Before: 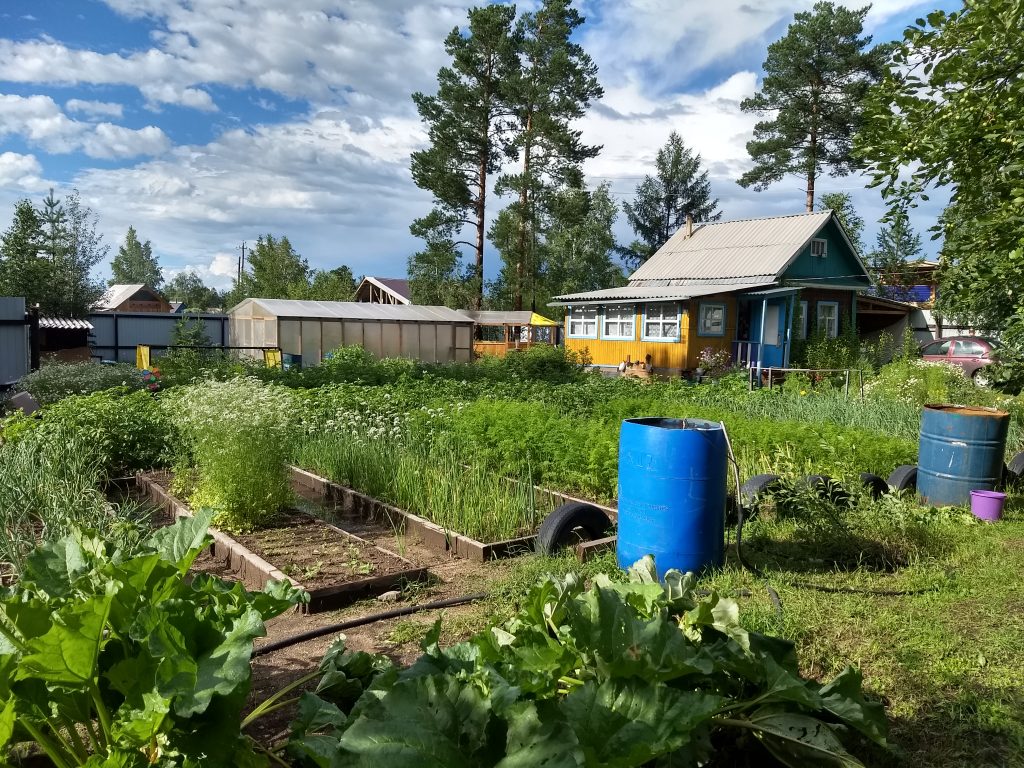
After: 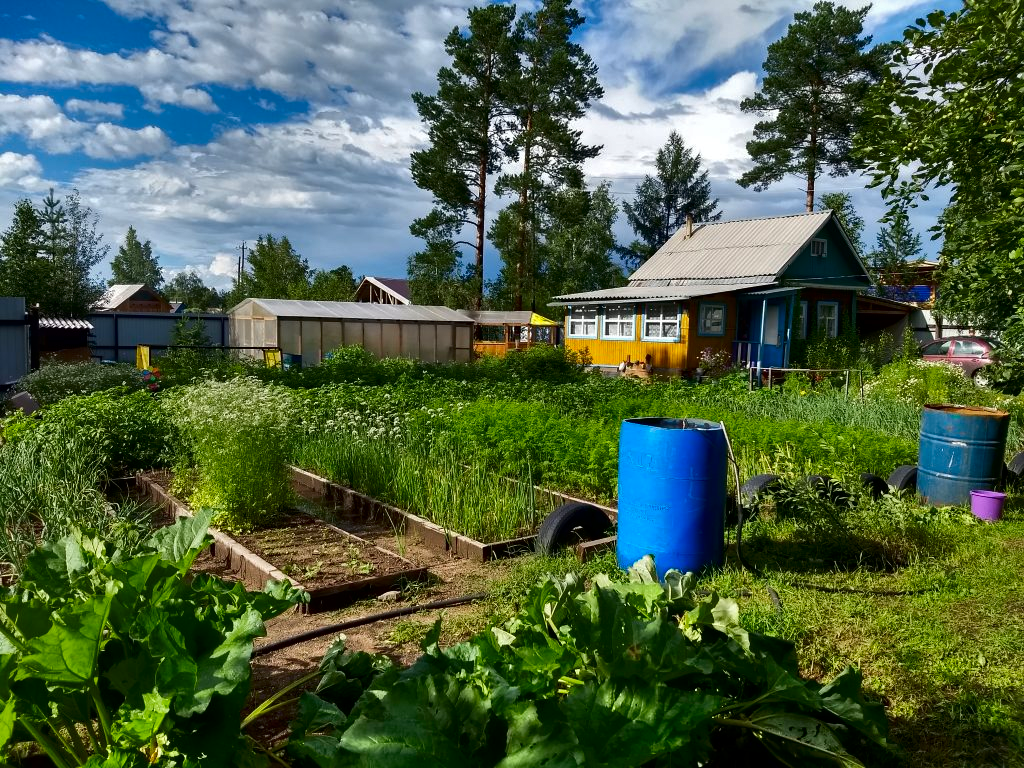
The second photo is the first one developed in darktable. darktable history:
contrast brightness saturation: brightness -0.25, saturation 0.2
shadows and highlights: white point adjustment 0.05, highlights color adjustment 55.9%, soften with gaussian
